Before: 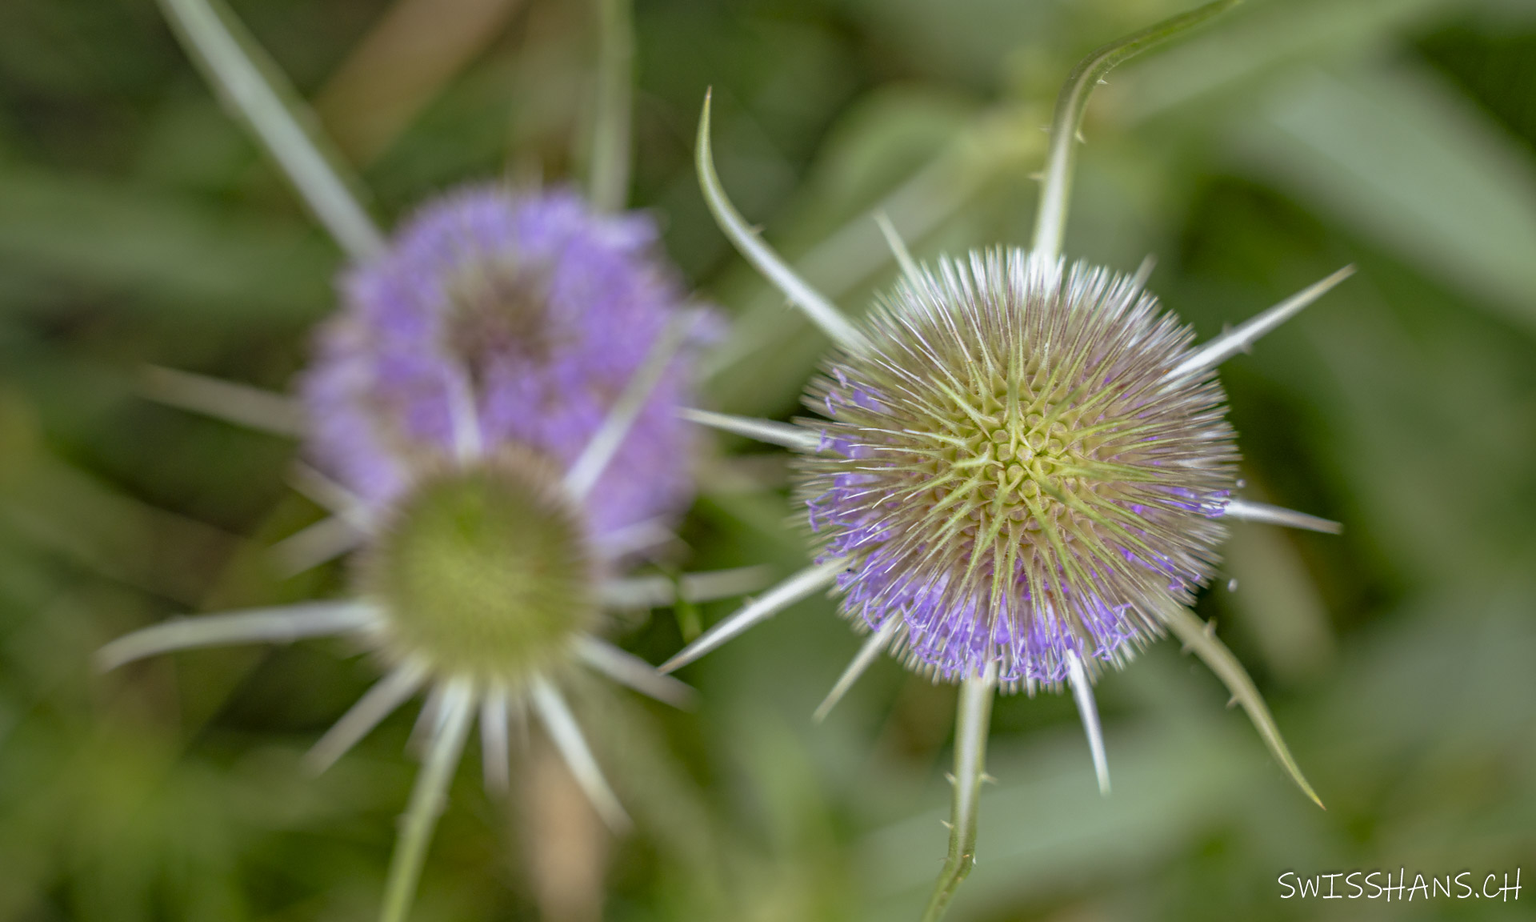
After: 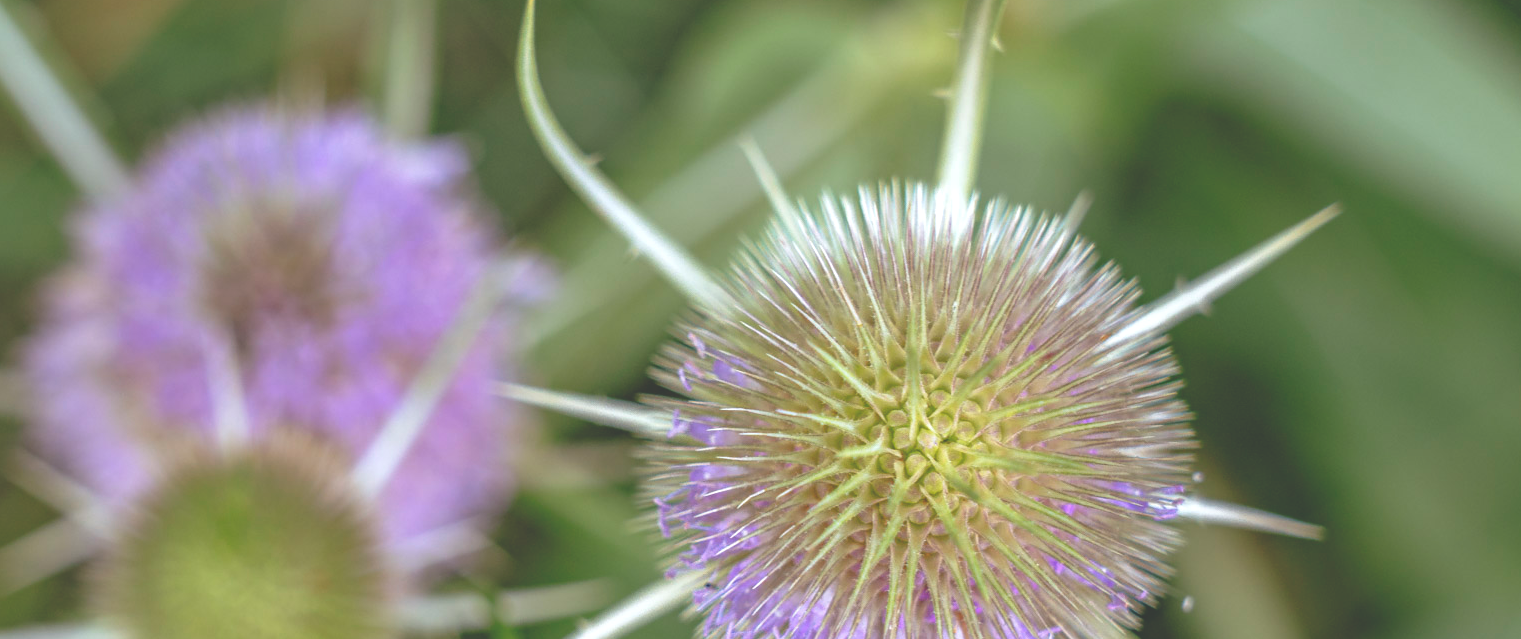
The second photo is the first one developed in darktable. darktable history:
crop: left 18.407%, top 11.067%, right 2.356%, bottom 33.461%
color correction: highlights a* -0.328, highlights b* -0.12
exposure: black level correction -0.032, compensate exposure bias true, compensate highlight preservation false
